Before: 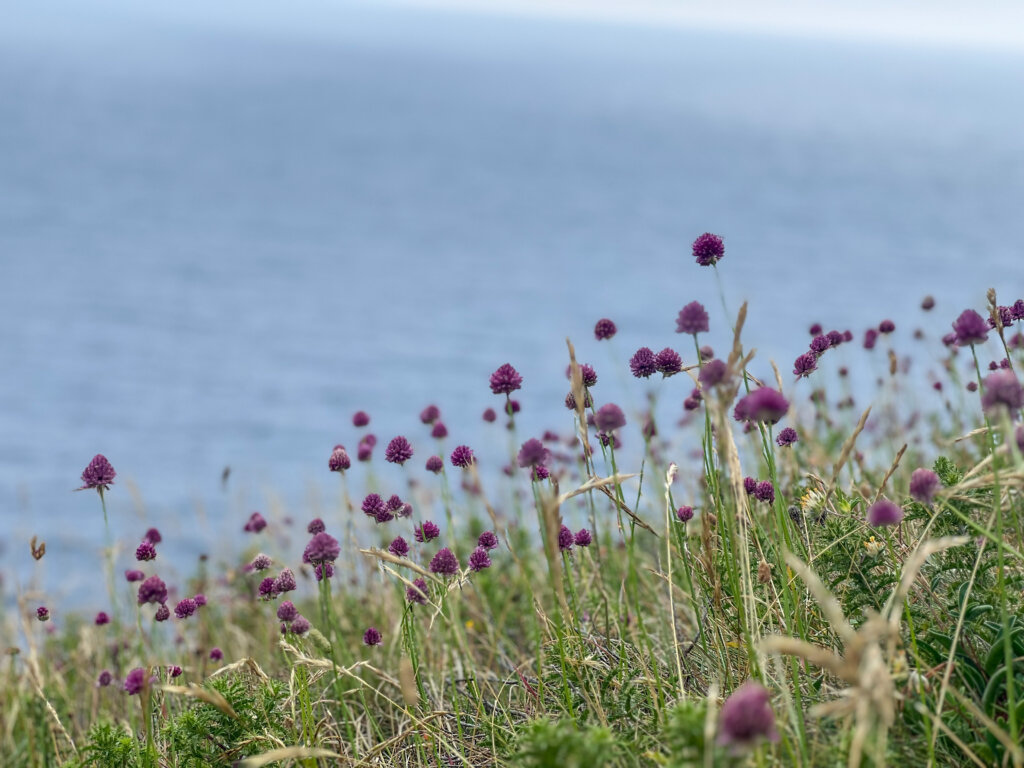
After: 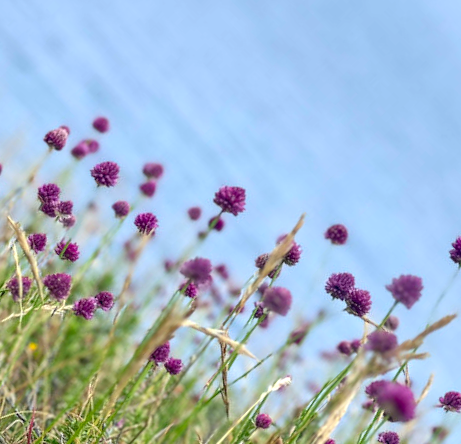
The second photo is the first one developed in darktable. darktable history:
crop and rotate: angle -45.16°, top 16.793%, right 0.844%, bottom 11.605%
contrast brightness saturation: contrast 0.076, saturation 0.203
exposure: black level correction 0, exposure 0.499 EV, compensate highlight preservation false
